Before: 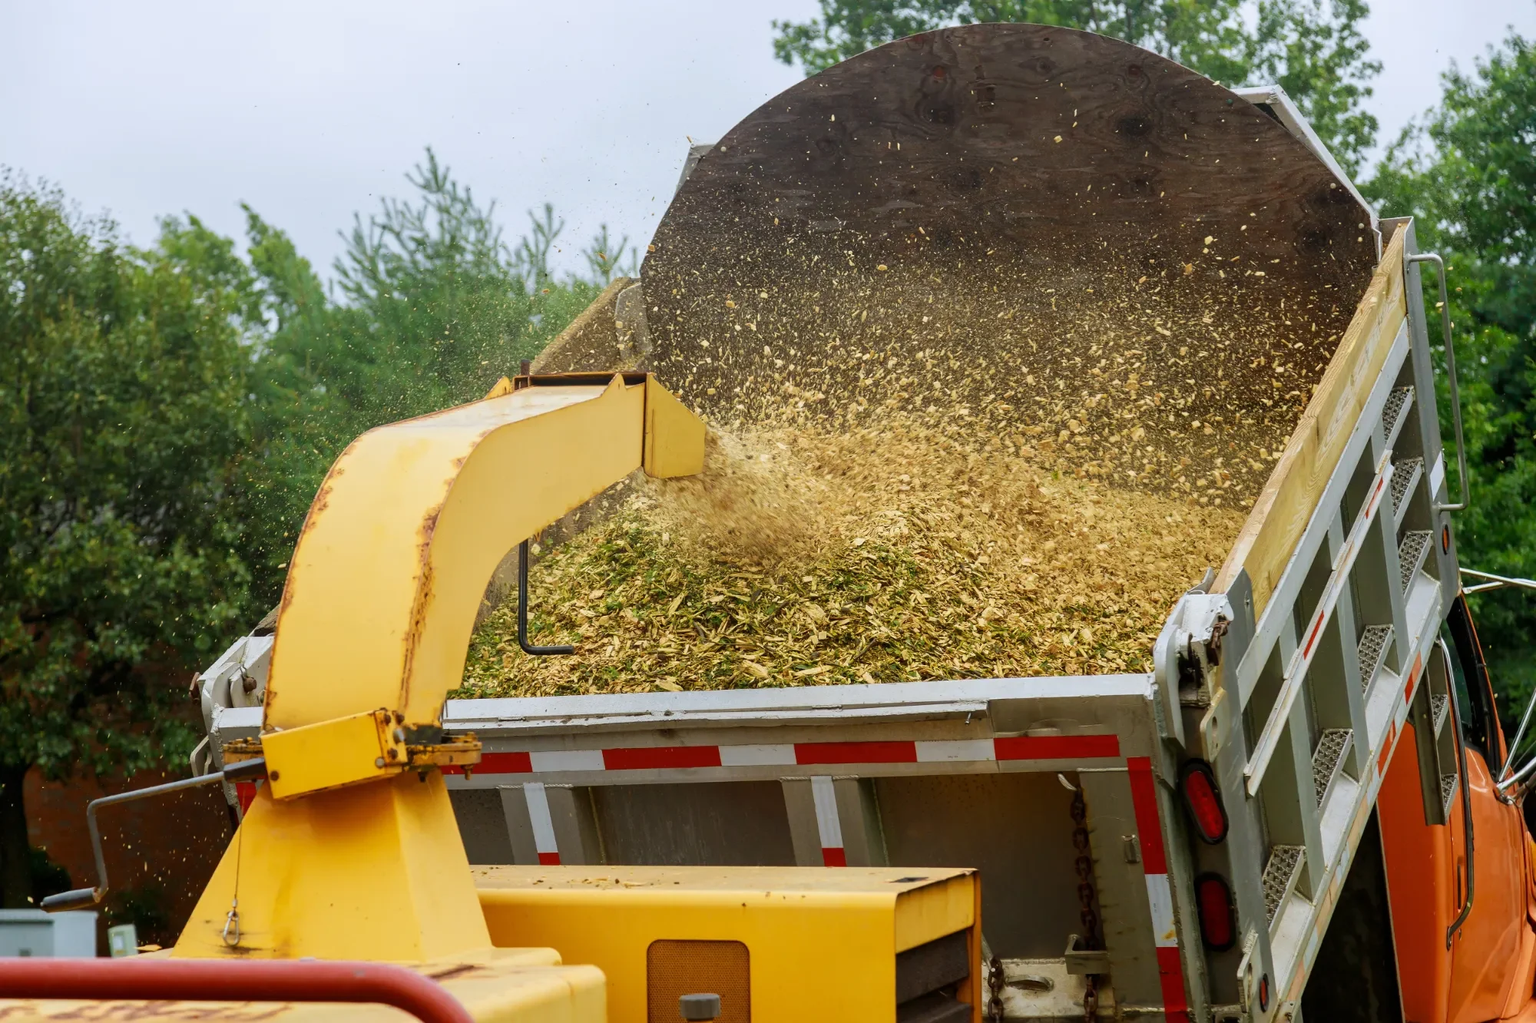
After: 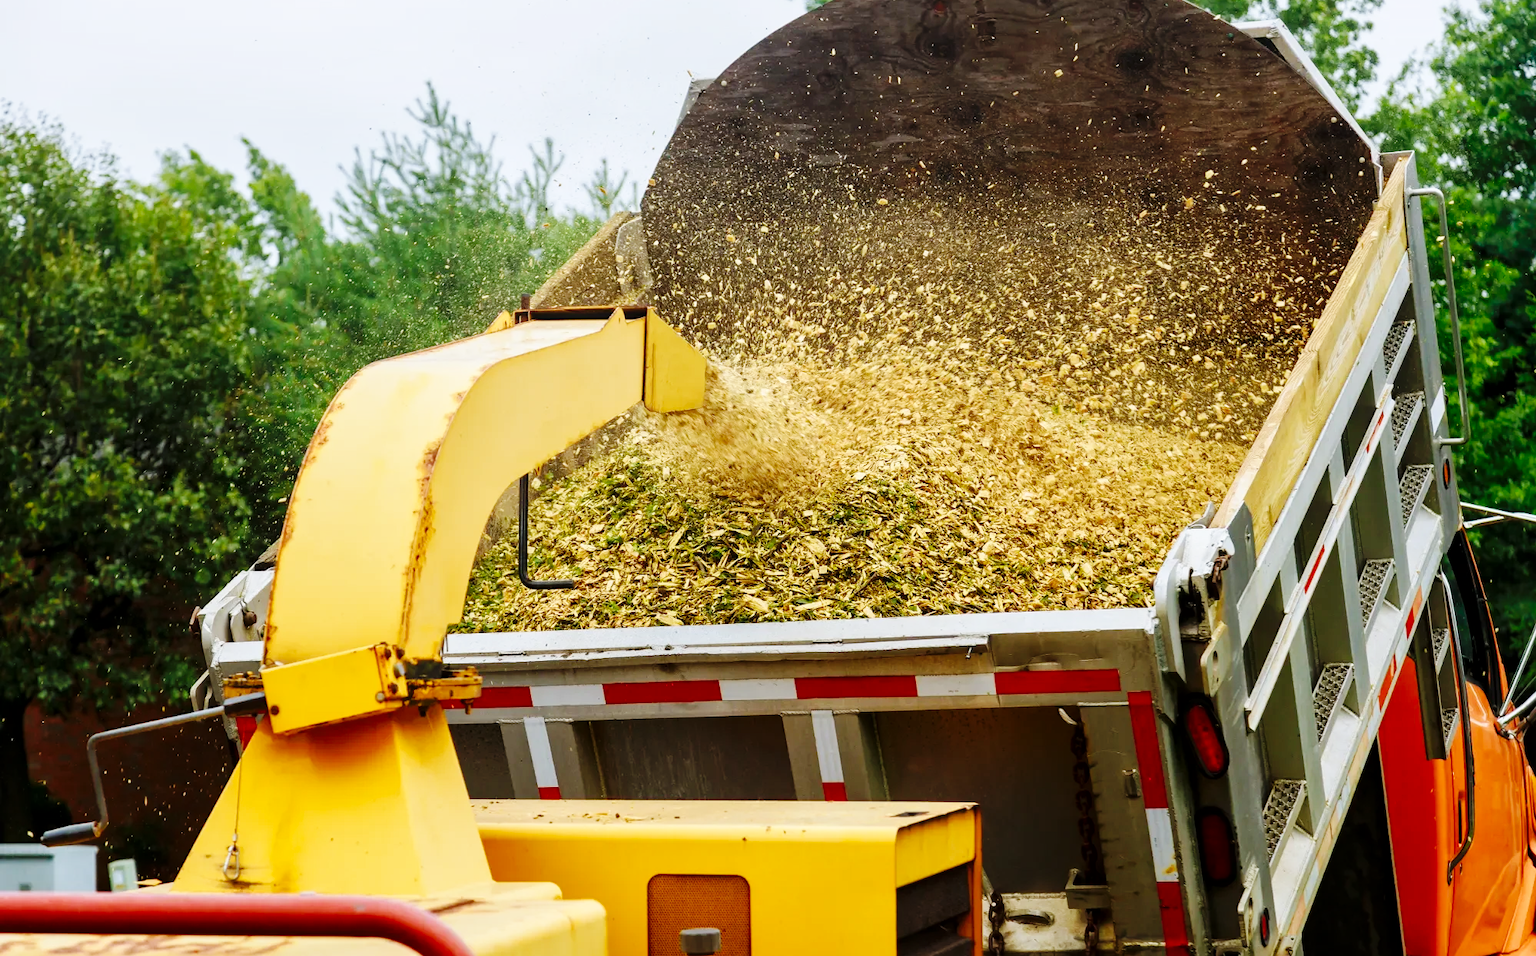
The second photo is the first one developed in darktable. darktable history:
base curve: curves: ch0 [(0, 0) (0.036, 0.025) (0.121, 0.166) (0.206, 0.329) (0.605, 0.79) (1, 1)], preserve colors none
crop and rotate: top 6.51%
local contrast: mode bilateral grid, contrast 19, coarseness 49, detail 119%, midtone range 0.2
